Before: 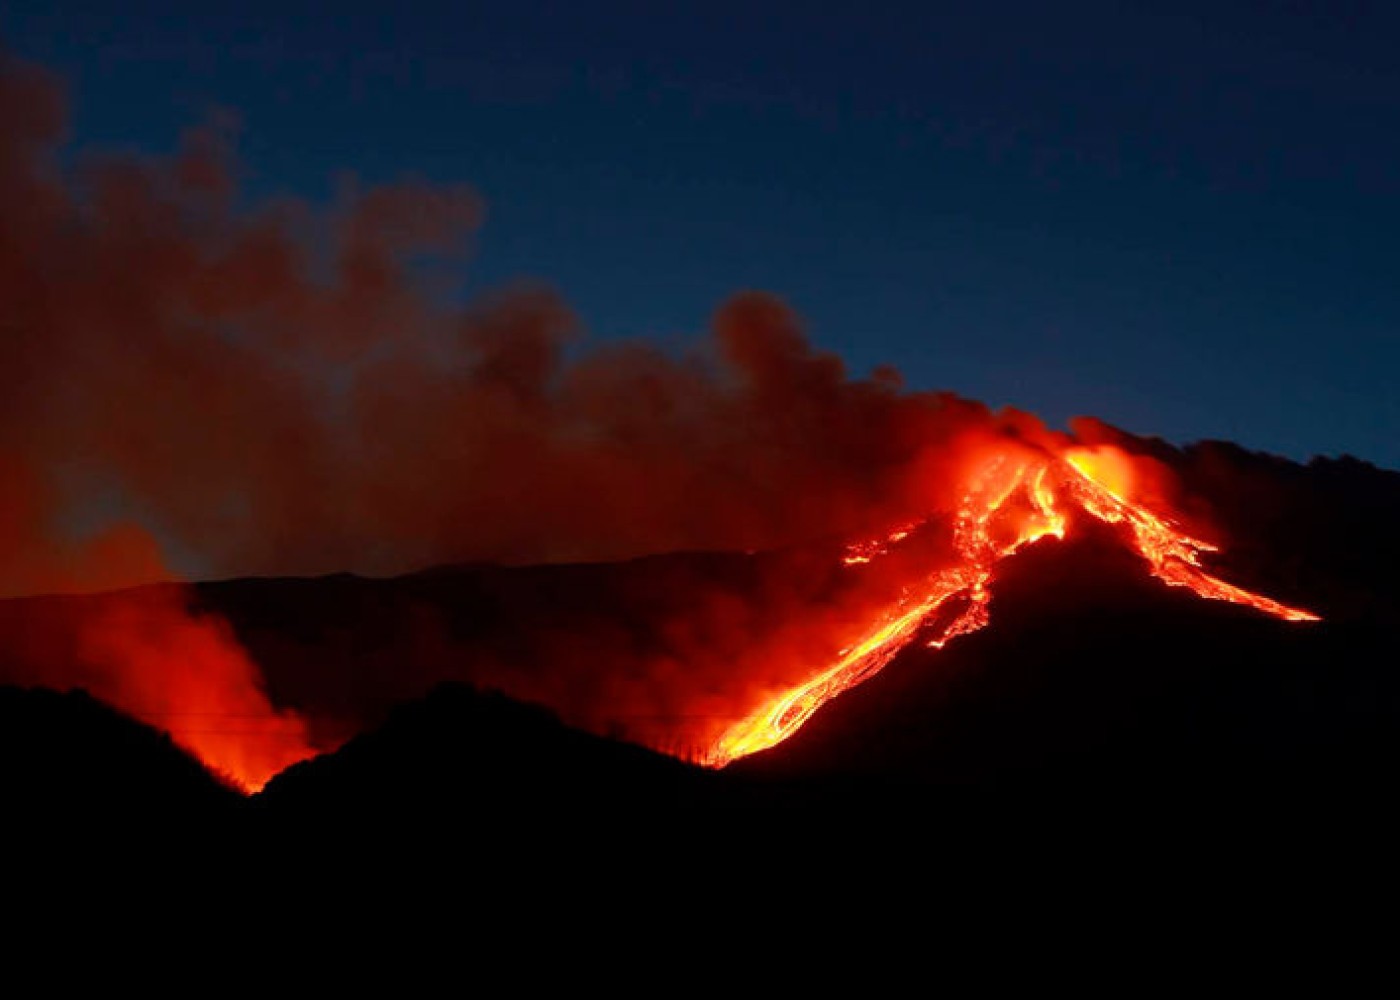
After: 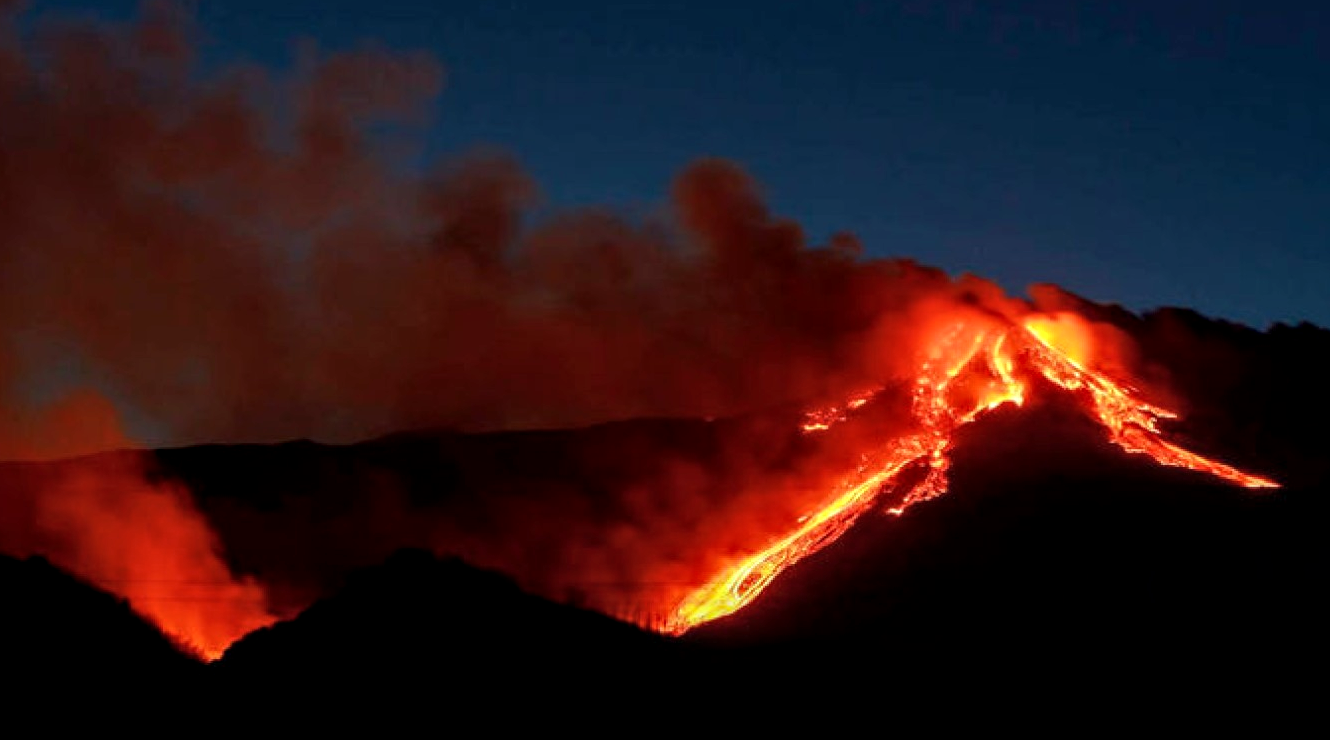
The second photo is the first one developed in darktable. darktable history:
contrast equalizer: octaves 7, y [[0.6 ×6], [0.55 ×6], [0 ×6], [0 ×6], [0 ×6]], mix 0.15
crop and rotate: left 2.991%, top 13.302%, right 1.981%, bottom 12.636%
local contrast: on, module defaults
